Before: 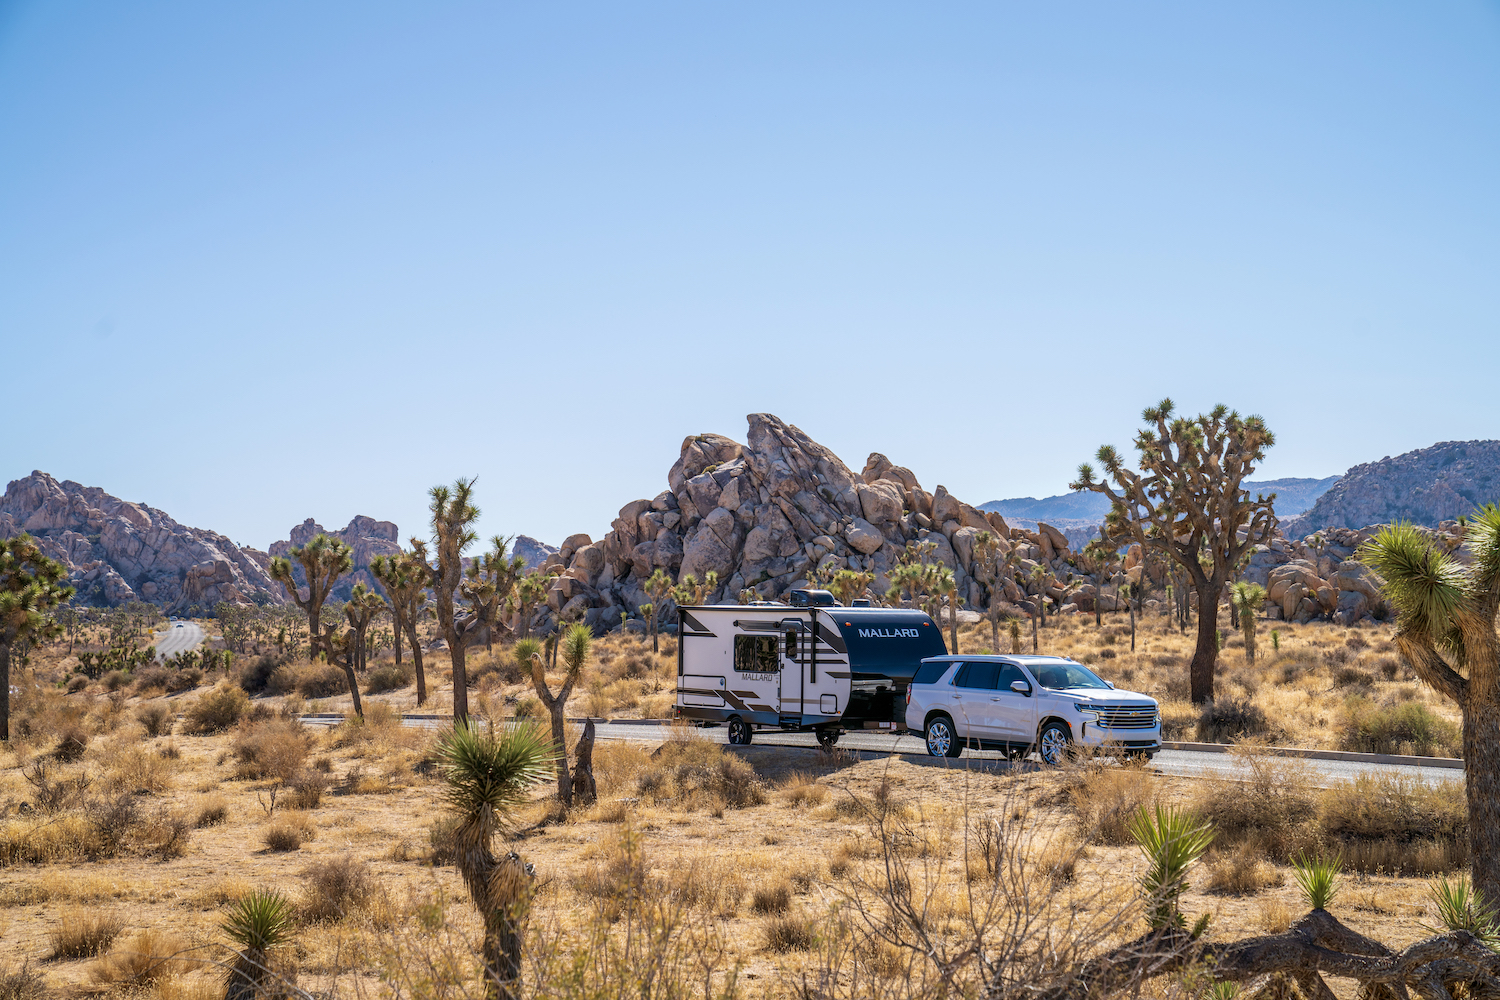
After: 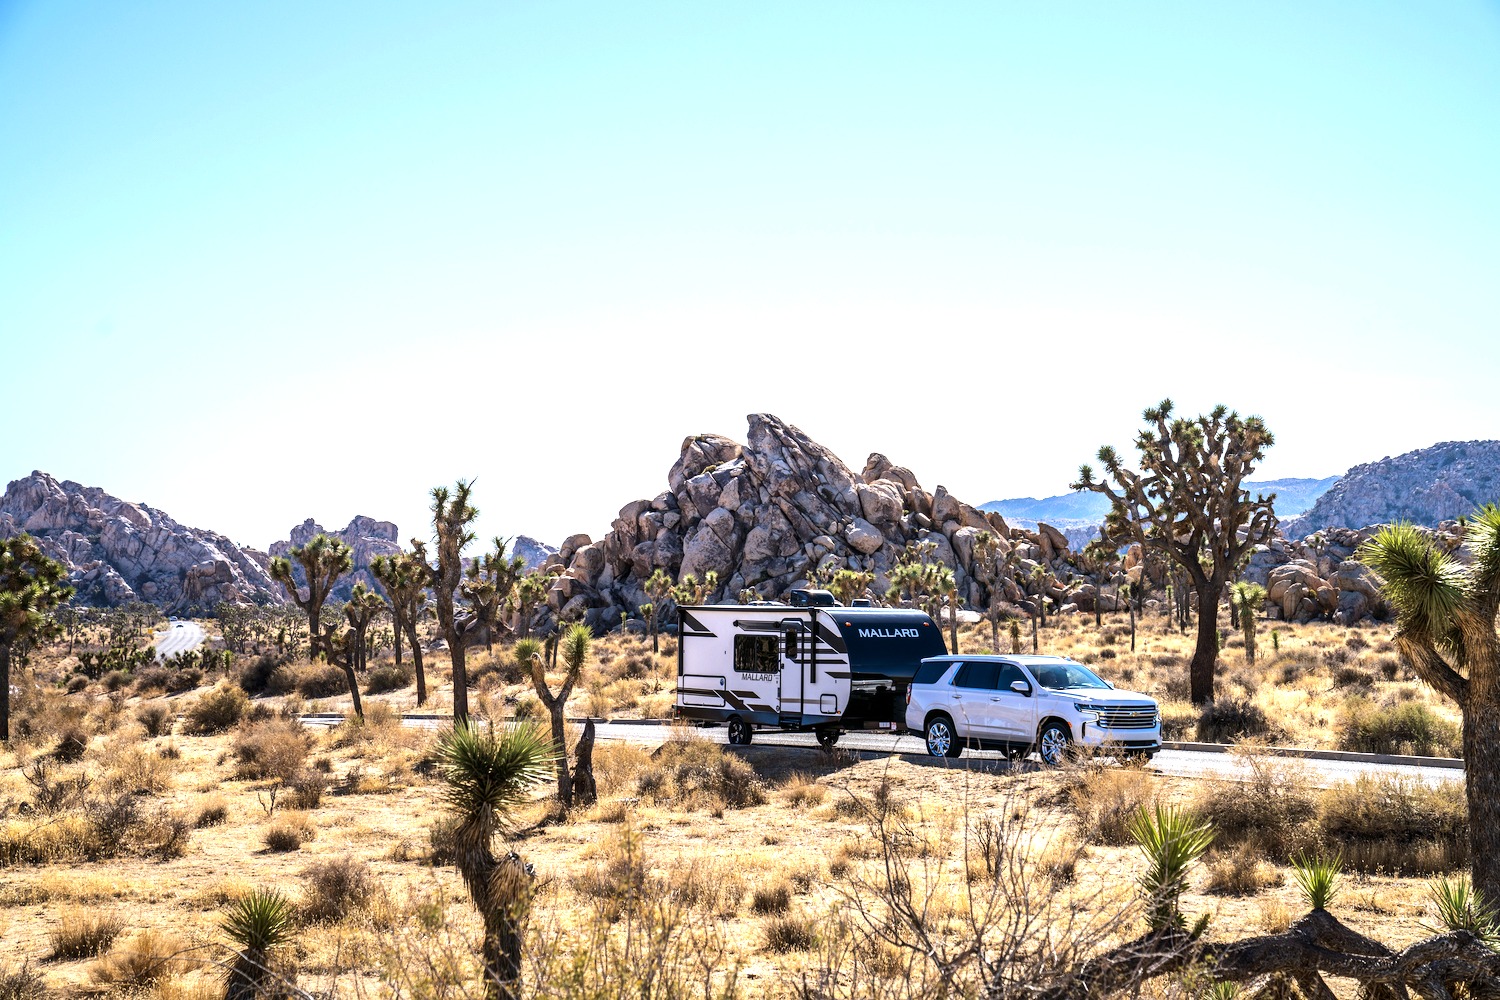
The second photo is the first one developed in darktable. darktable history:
exposure: compensate exposure bias true, compensate highlight preservation false
white balance: red 0.983, blue 1.036
tone equalizer: -8 EV -1.08 EV, -7 EV -1.01 EV, -6 EV -0.867 EV, -5 EV -0.578 EV, -3 EV 0.578 EV, -2 EV 0.867 EV, -1 EV 1.01 EV, +0 EV 1.08 EV, edges refinement/feathering 500, mask exposure compensation -1.57 EV, preserve details no
